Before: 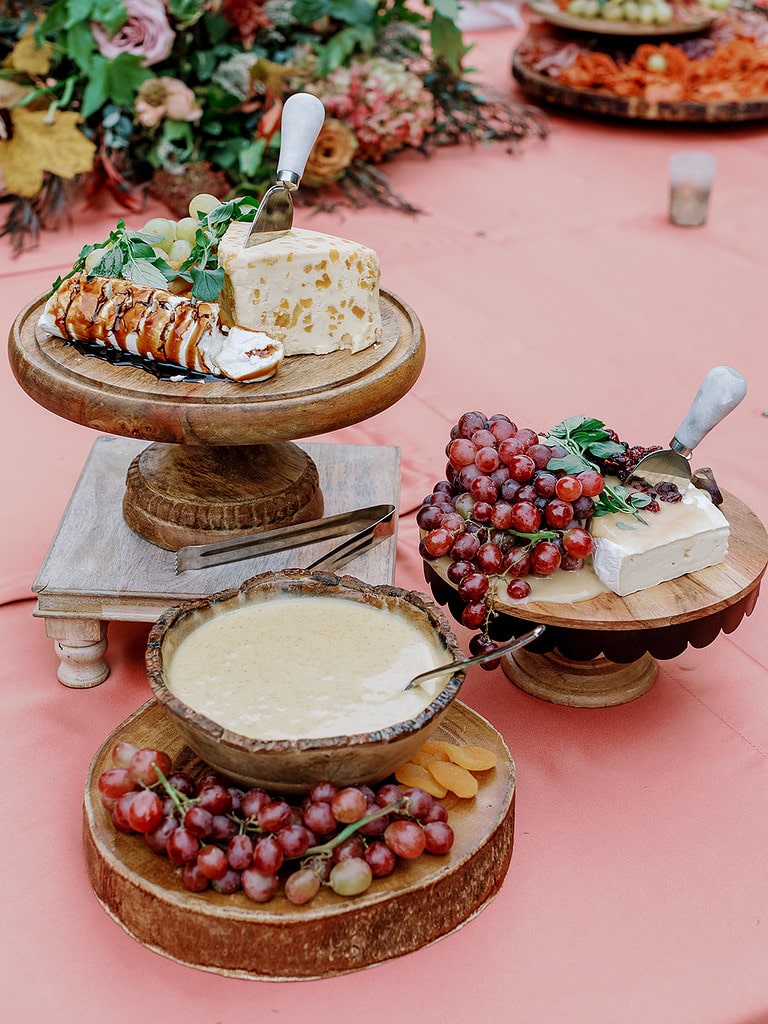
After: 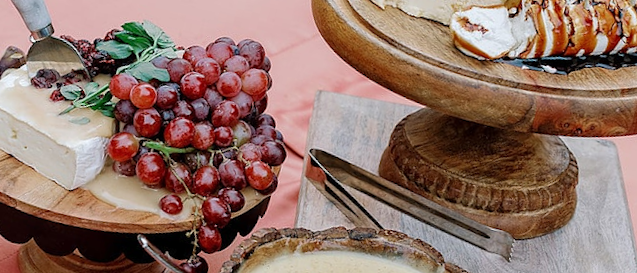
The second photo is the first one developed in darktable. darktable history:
crop and rotate: angle 16.12°, top 30.835%, bottom 35.653%
rotate and perspective: rotation 4.1°, automatic cropping off
